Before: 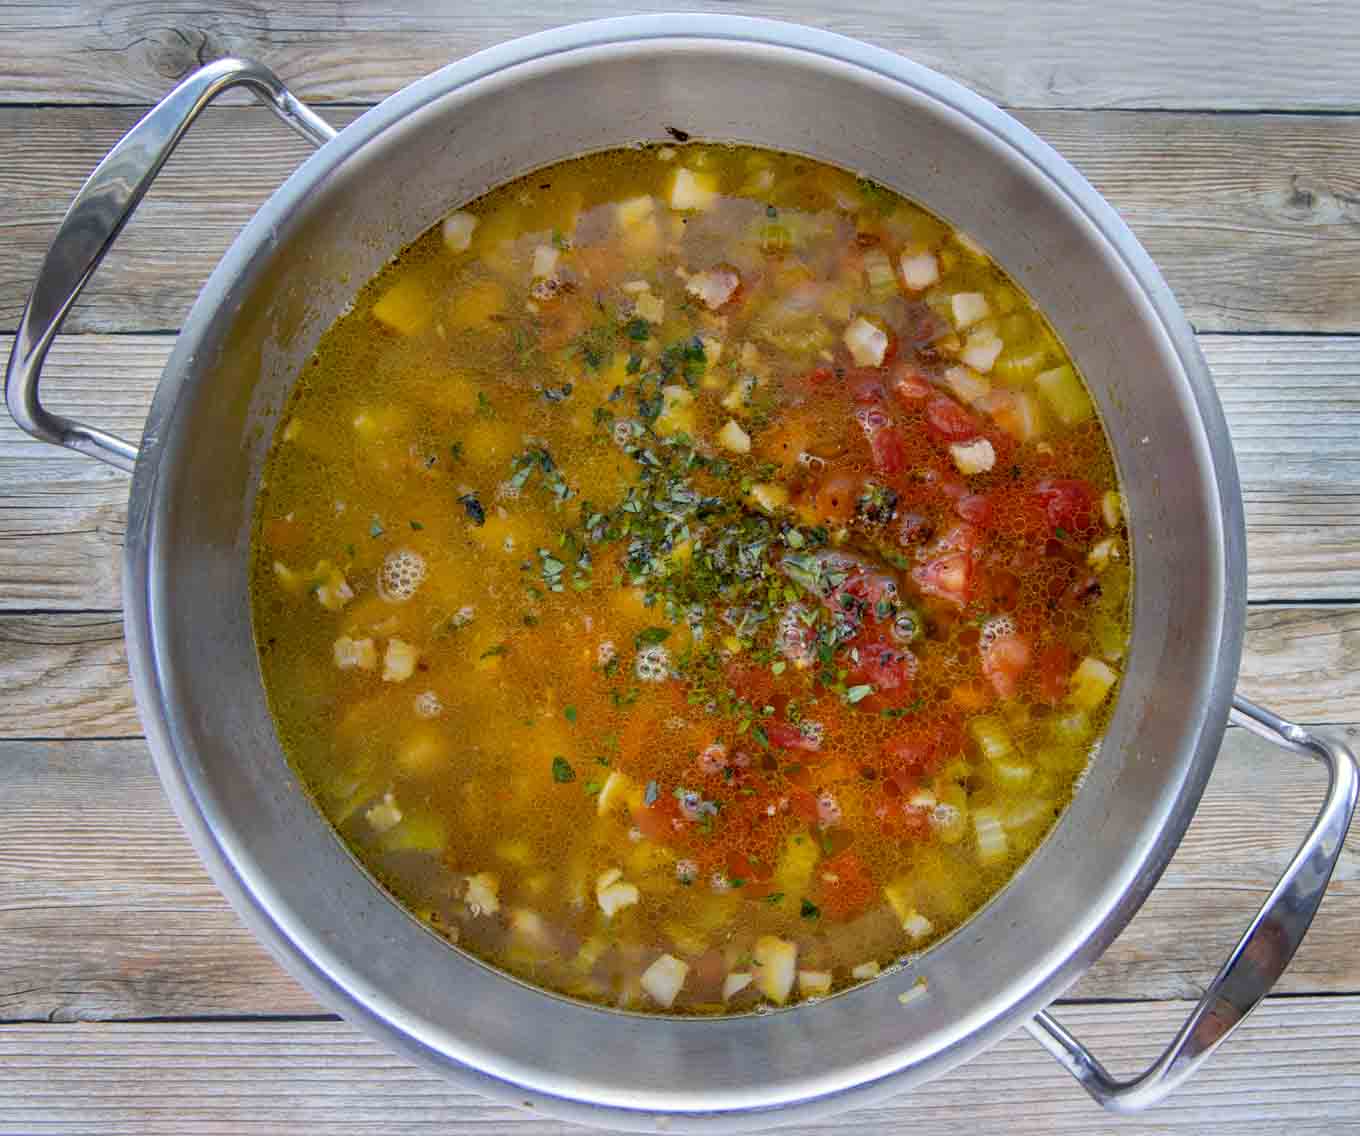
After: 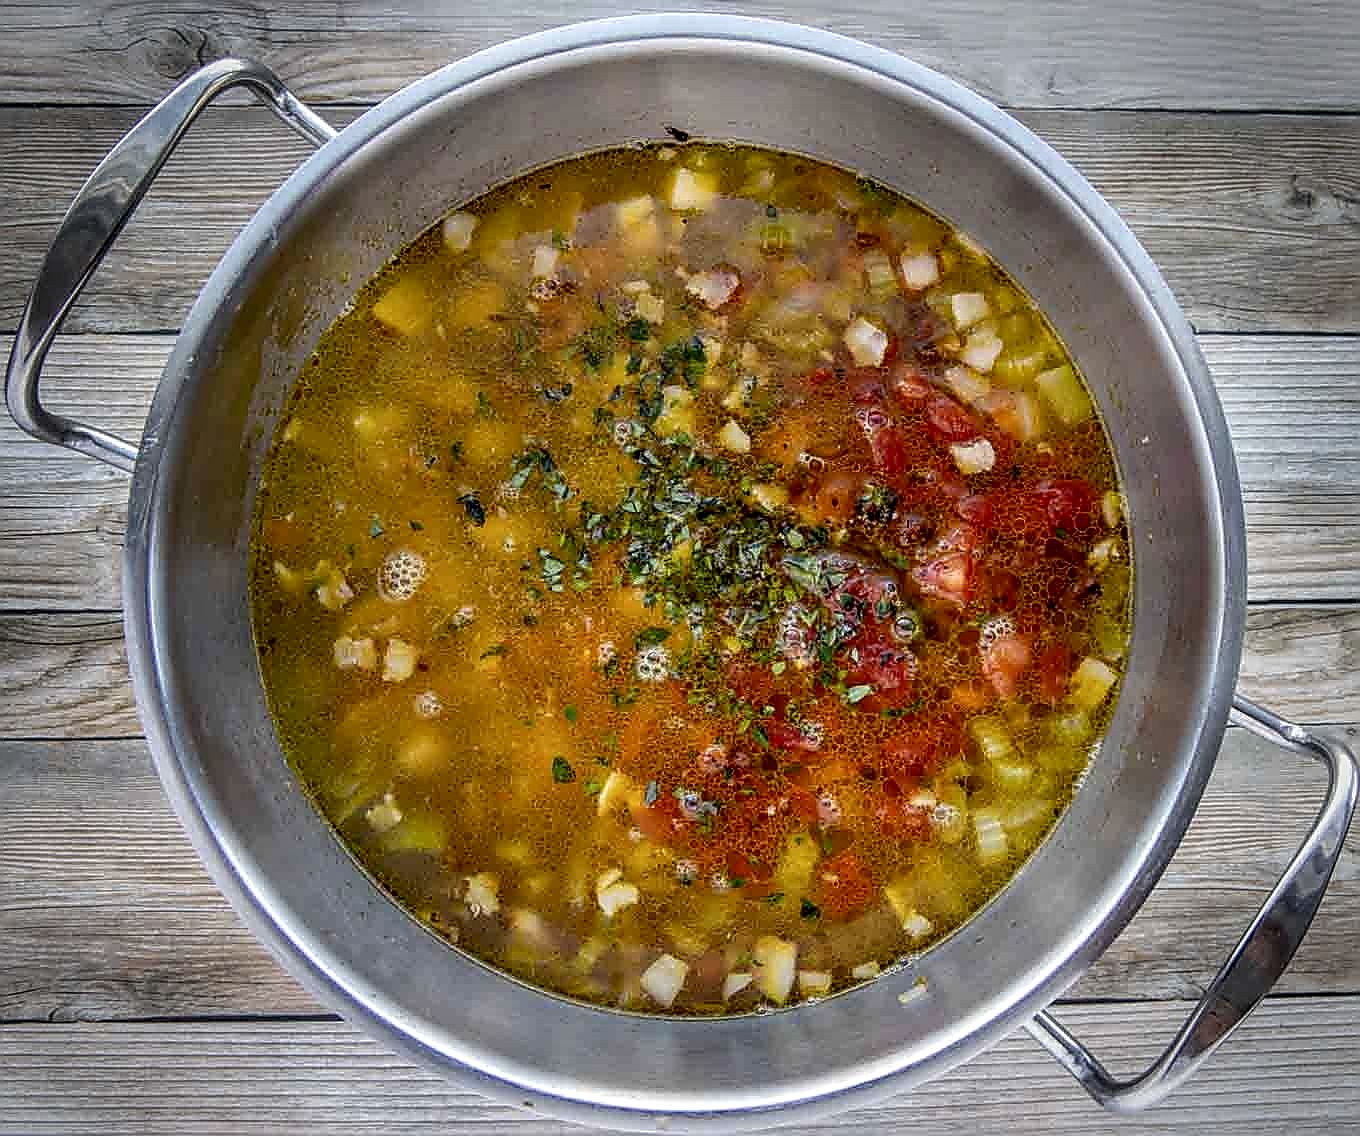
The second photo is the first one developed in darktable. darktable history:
local contrast: detail 150%
sharpen: radius 1.403, amount 1.252, threshold 0.727
vignetting: fall-off start 67.17%, width/height ratio 1.012, unbound false
